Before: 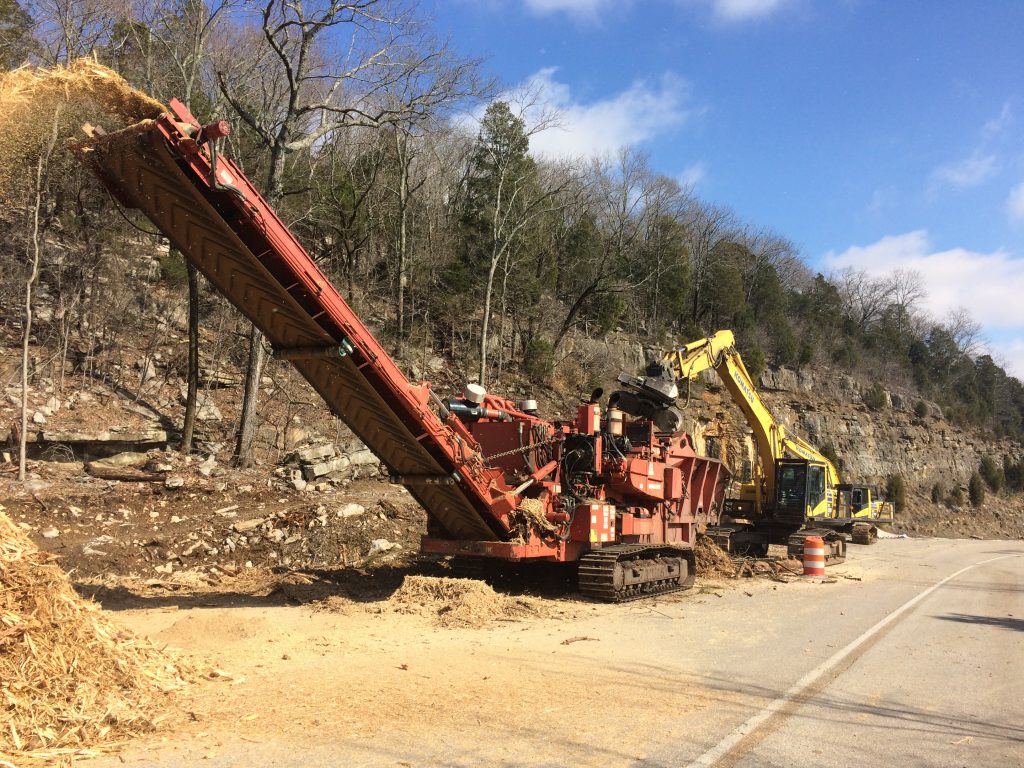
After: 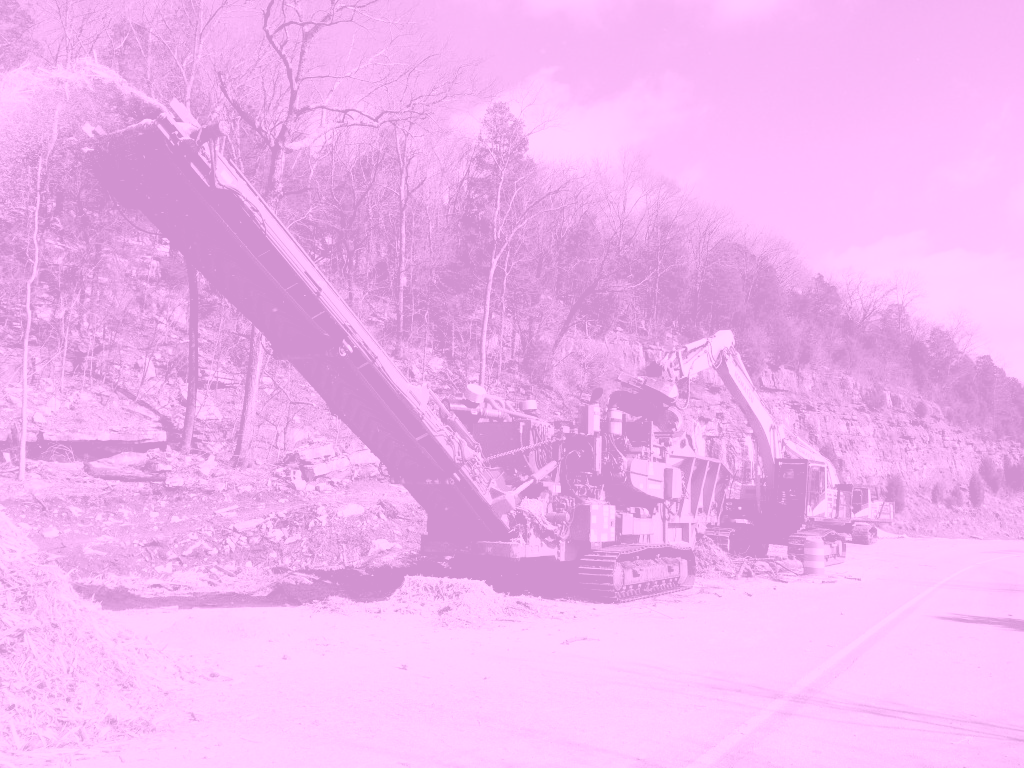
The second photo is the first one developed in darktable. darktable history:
levels: levels [0.031, 0.5, 0.969]
filmic rgb: middle gray luminance 29%, black relative exposure -10.3 EV, white relative exposure 5.5 EV, threshold 6 EV, target black luminance 0%, hardness 3.95, latitude 2.04%, contrast 1.132, highlights saturation mix 5%, shadows ↔ highlights balance 15.11%, add noise in highlights 0, preserve chrominance no, color science v3 (2019), use custom middle-gray values true, iterations of high-quality reconstruction 0, contrast in highlights soft, enable highlight reconstruction true
colorize: hue 331.2°, saturation 75%, source mix 30.28%, lightness 70.52%, version 1
